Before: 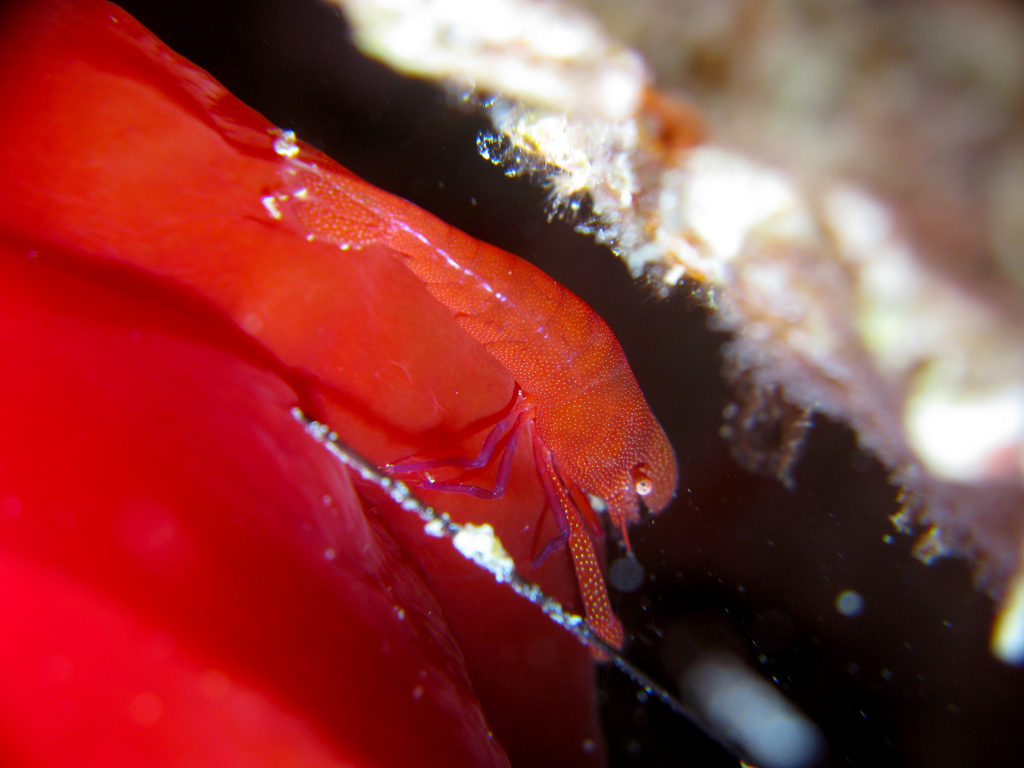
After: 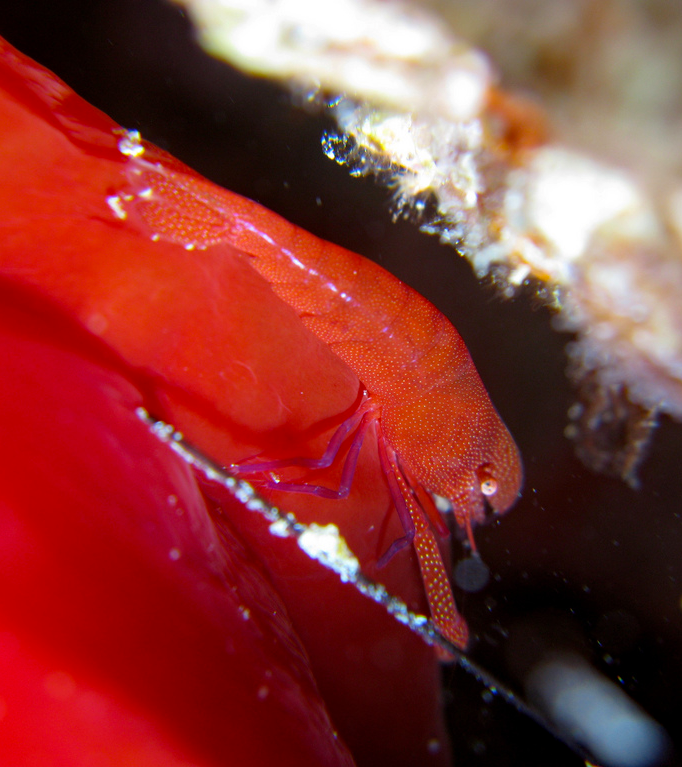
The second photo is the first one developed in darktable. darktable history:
haze removal: compatibility mode true, adaptive false
crop and rotate: left 15.221%, right 18.097%
color correction: highlights b* 0.046
